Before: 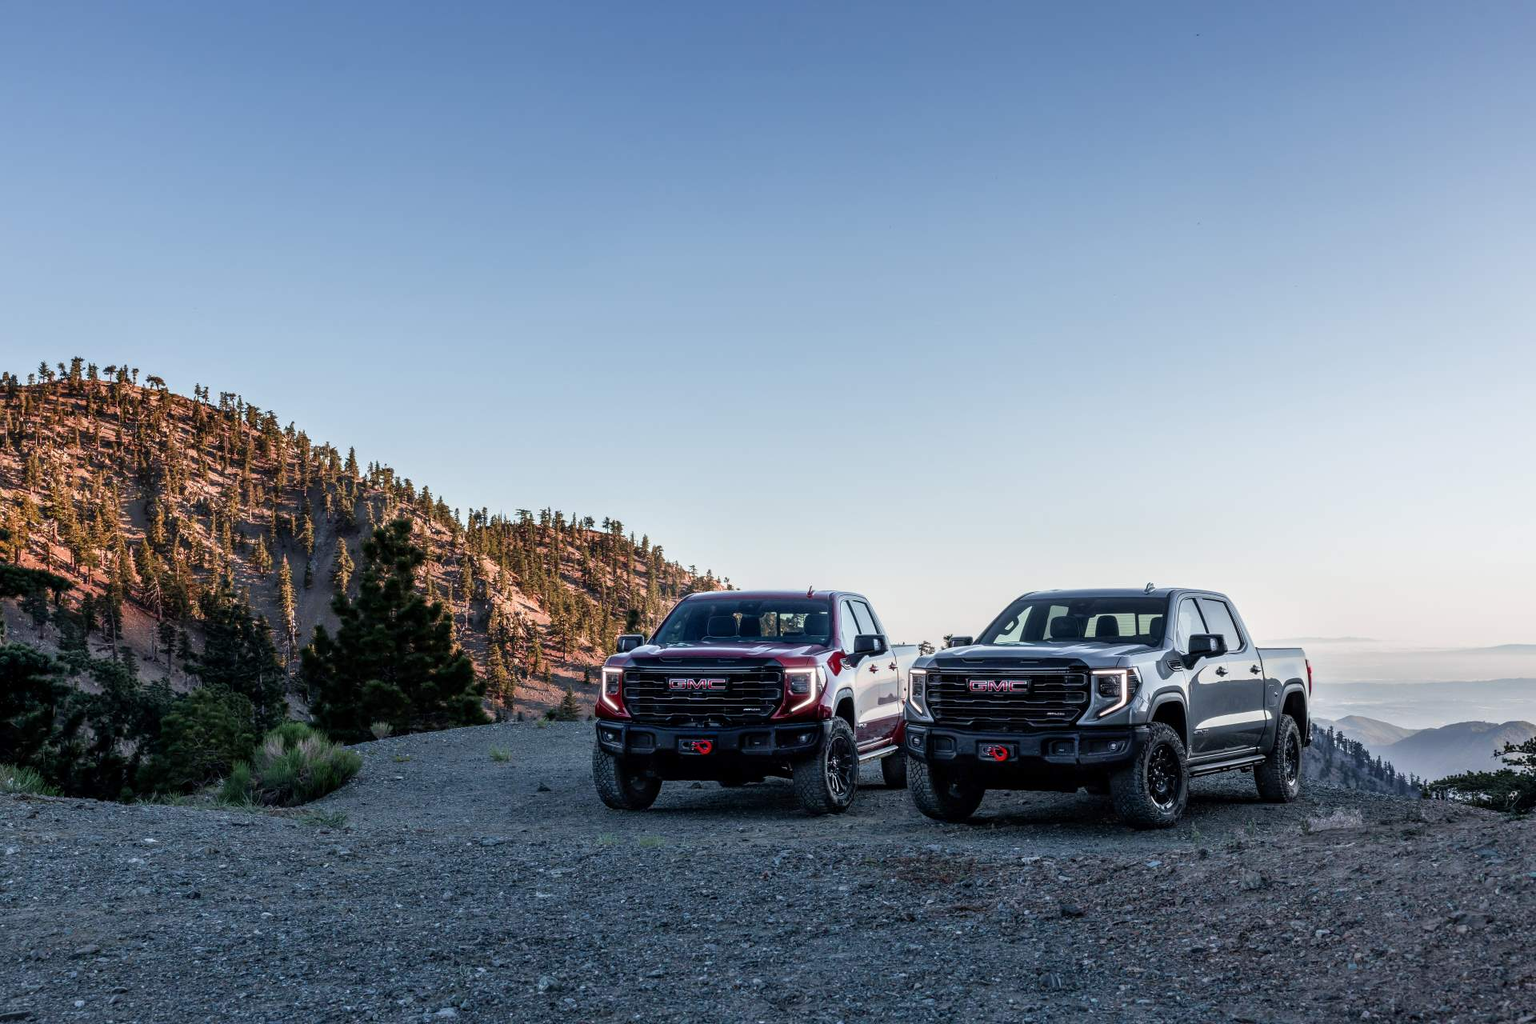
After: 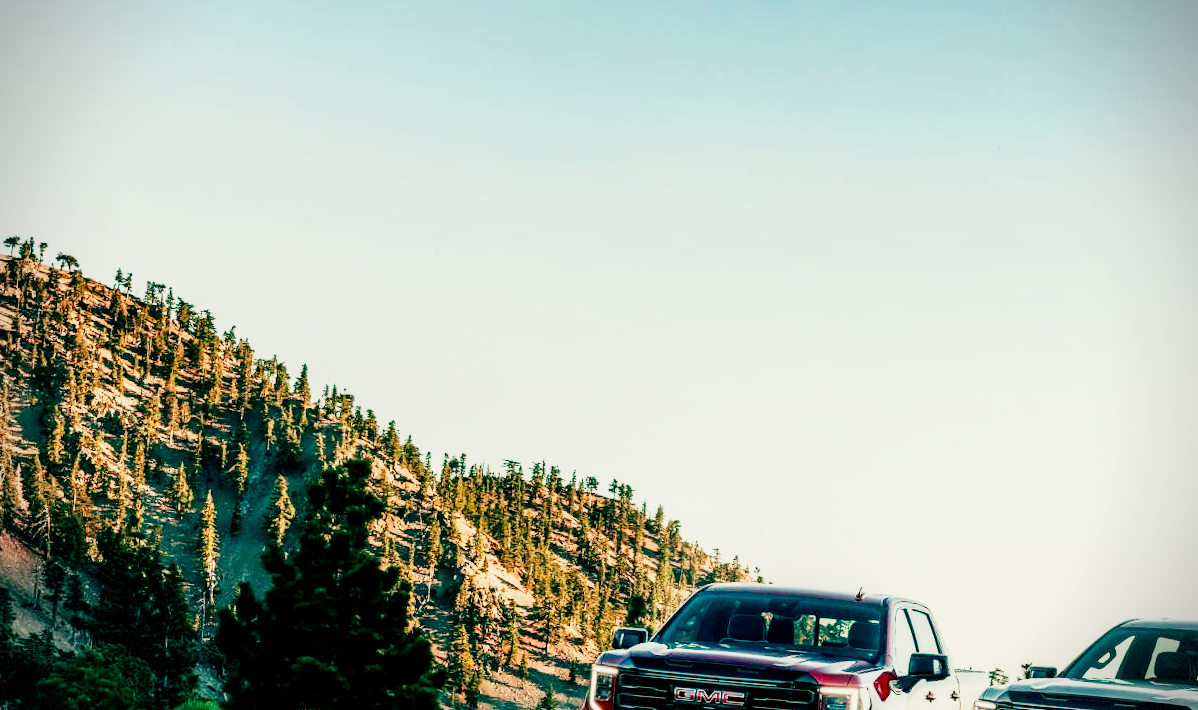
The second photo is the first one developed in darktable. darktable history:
vignetting: dithering 8-bit output, unbound false
color balance: mode lift, gamma, gain (sRGB), lift [1, 0.69, 1, 1], gamma [1, 1.482, 1, 1], gain [1, 1, 1, 0.802]
base curve: curves: ch0 [(0, 0) (0, 0.001) (0.001, 0.001) (0.004, 0.002) (0.007, 0.004) (0.015, 0.013) (0.033, 0.045) (0.052, 0.096) (0.075, 0.17) (0.099, 0.241) (0.163, 0.42) (0.219, 0.55) (0.259, 0.616) (0.327, 0.722) (0.365, 0.765) (0.522, 0.873) (0.547, 0.881) (0.689, 0.919) (0.826, 0.952) (1, 1)], preserve colors none
local contrast: highlights 61%, shadows 106%, detail 107%, midtone range 0.529
crop and rotate: angle -4.99°, left 2.122%, top 6.945%, right 27.566%, bottom 30.519%
white balance: red 1.009, blue 0.985
